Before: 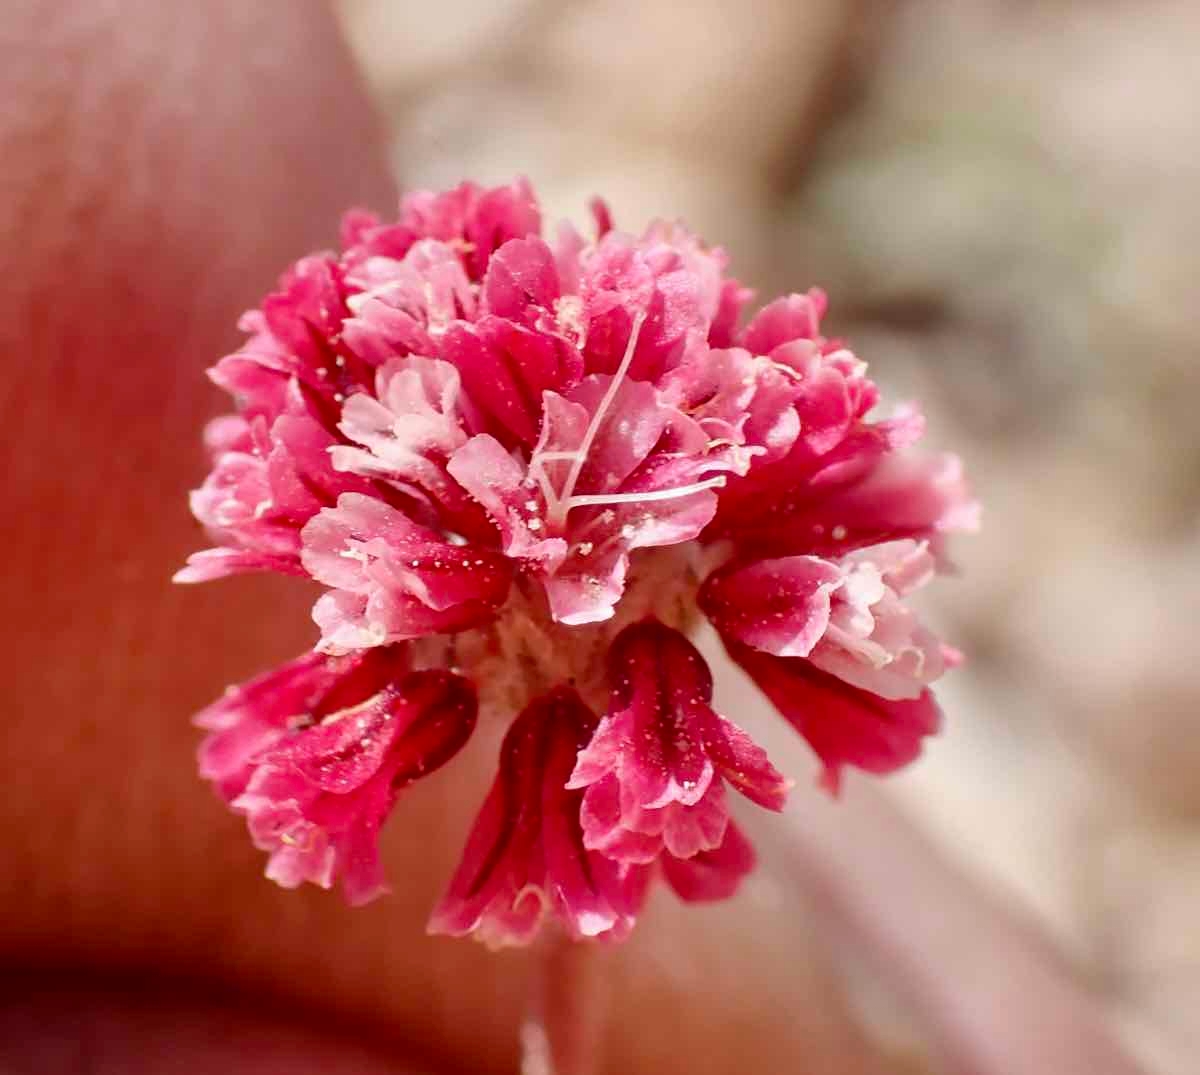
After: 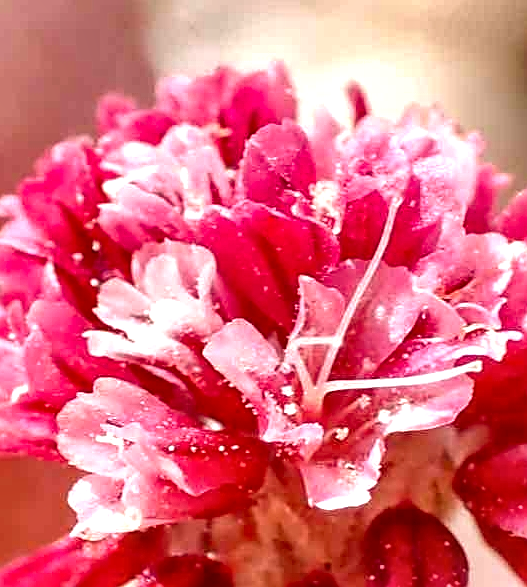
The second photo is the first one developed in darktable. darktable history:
crop: left 20.392%, top 10.755%, right 35.685%, bottom 34.623%
exposure: exposure 0.608 EV, compensate highlight preservation false
sharpen: on, module defaults
local contrast: on, module defaults
shadows and highlights: shadows 13.05, white point adjustment 1.28, soften with gaussian
